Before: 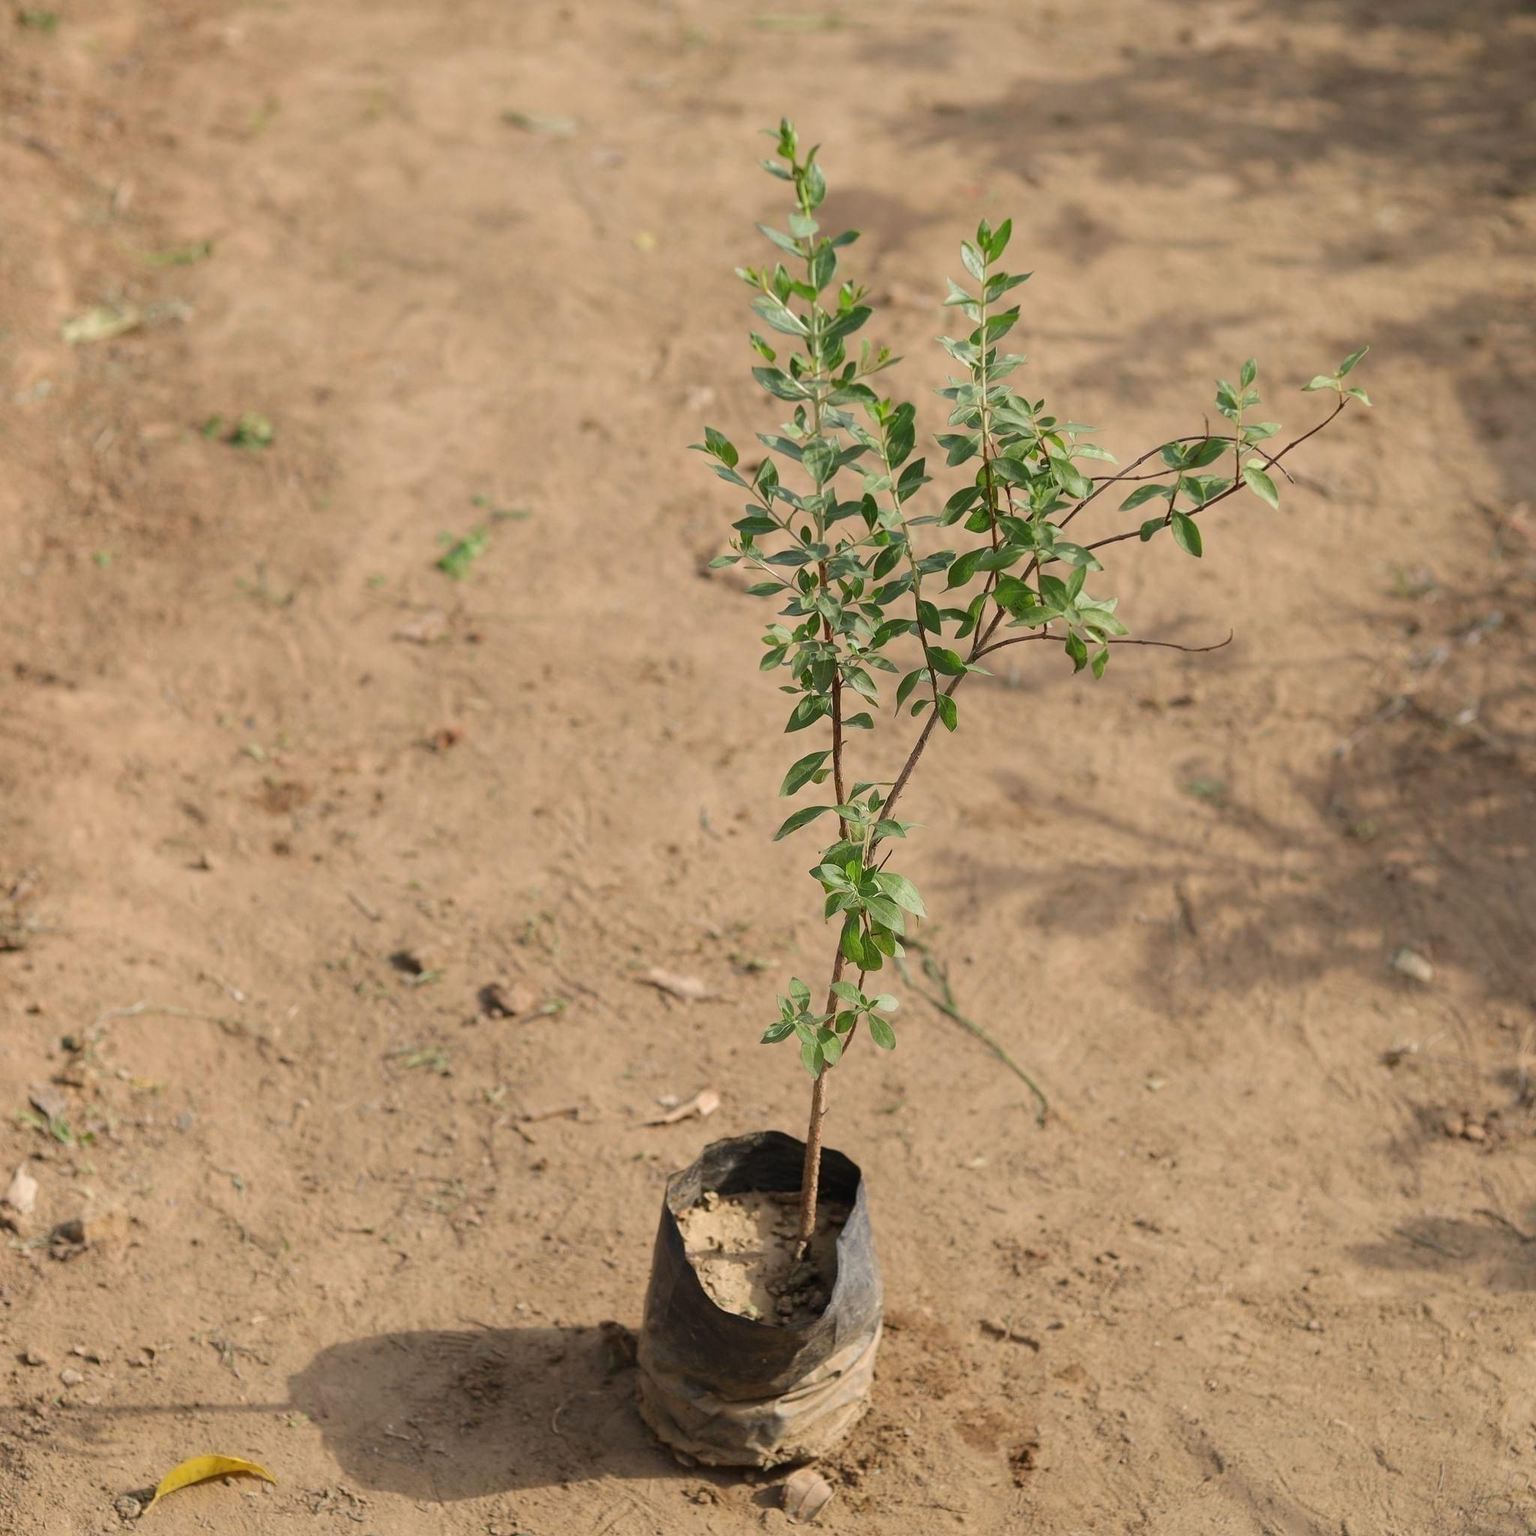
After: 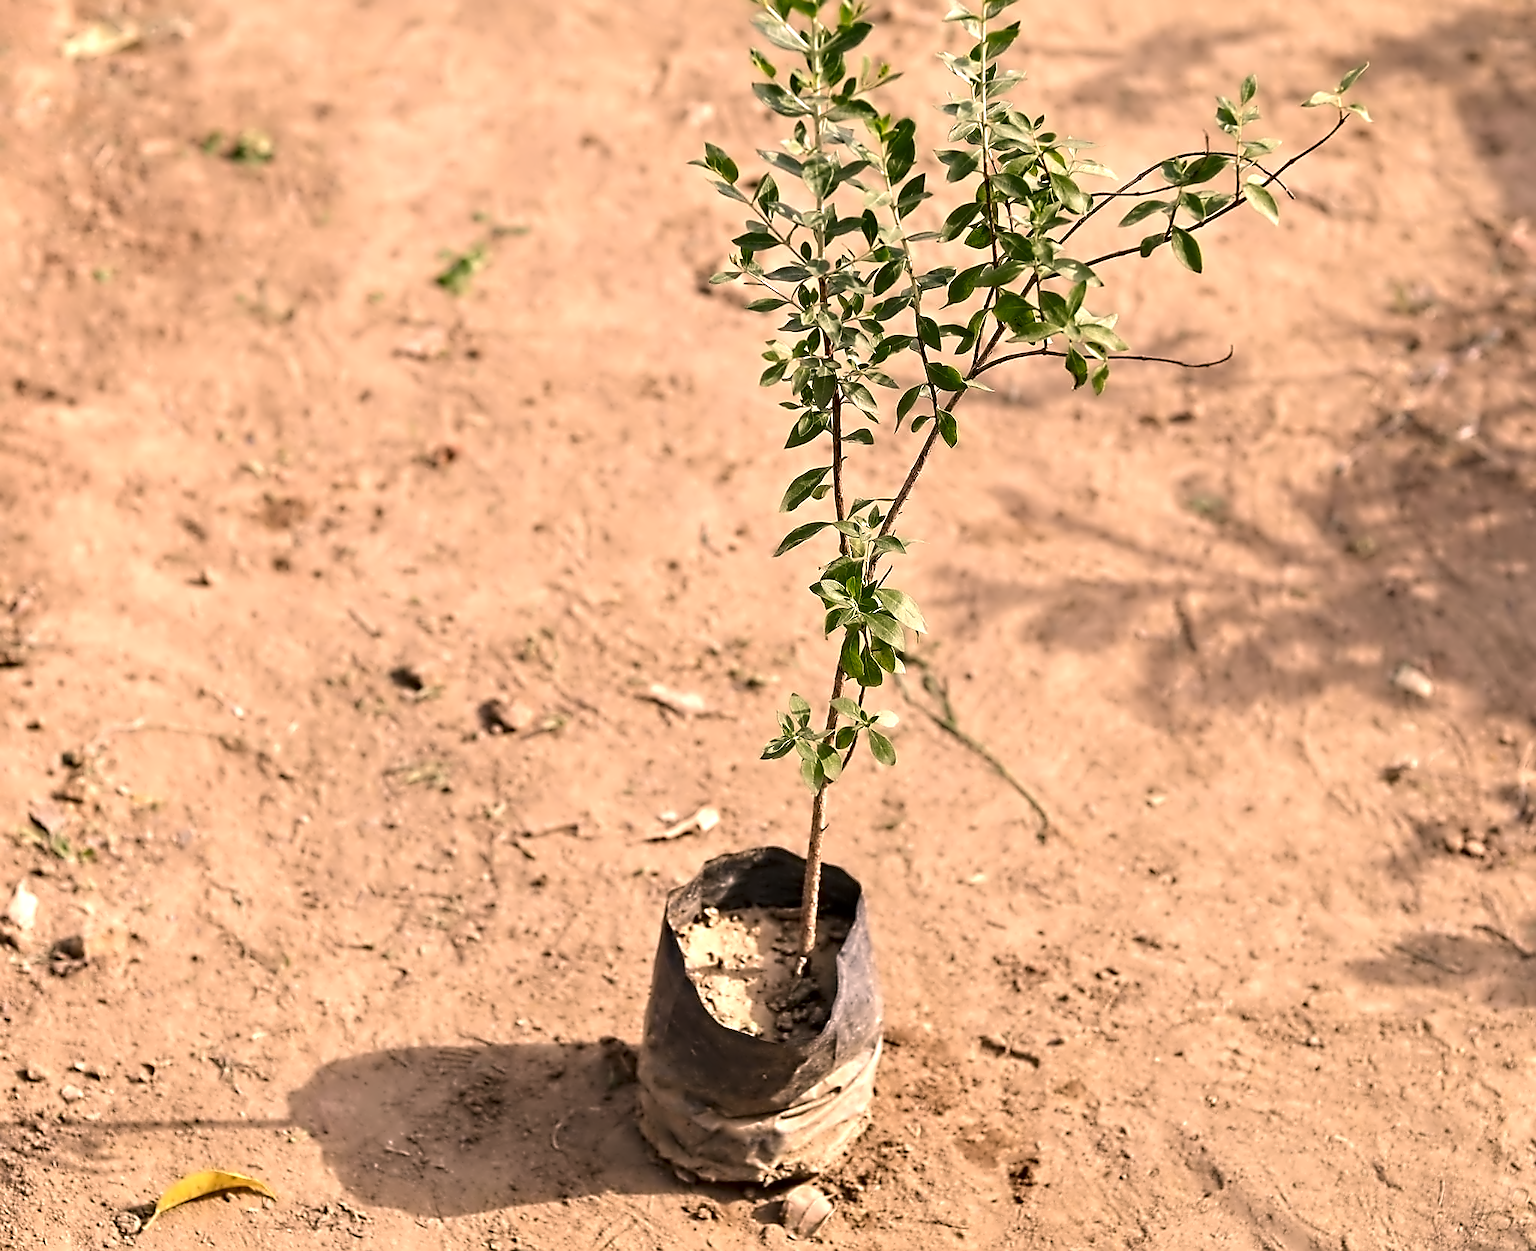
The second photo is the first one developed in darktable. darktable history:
contrast equalizer: octaves 7, y [[0.5, 0.542, 0.583, 0.625, 0.667, 0.708], [0.5 ×6], [0.5 ×6], [0, 0.033, 0.067, 0.1, 0.133, 0.167], [0, 0.05, 0.1, 0.15, 0.2, 0.25]]
exposure: black level correction 0, exposure 0.5 EV, compensate exposure bias true, compensate highlight preservation false
crop and rotate: top 18.507%
sharpen: on, module defaults
color zones: curves: ch0 [(0.25, 0.5) (0.347, 0.092) (0.75, 0.5)]; ch1 [(0.25, 0.5) (0.33, 0.51) (0.75, 0.5)]
color correction: highlights a* 12.23, highlights b* 5.41
